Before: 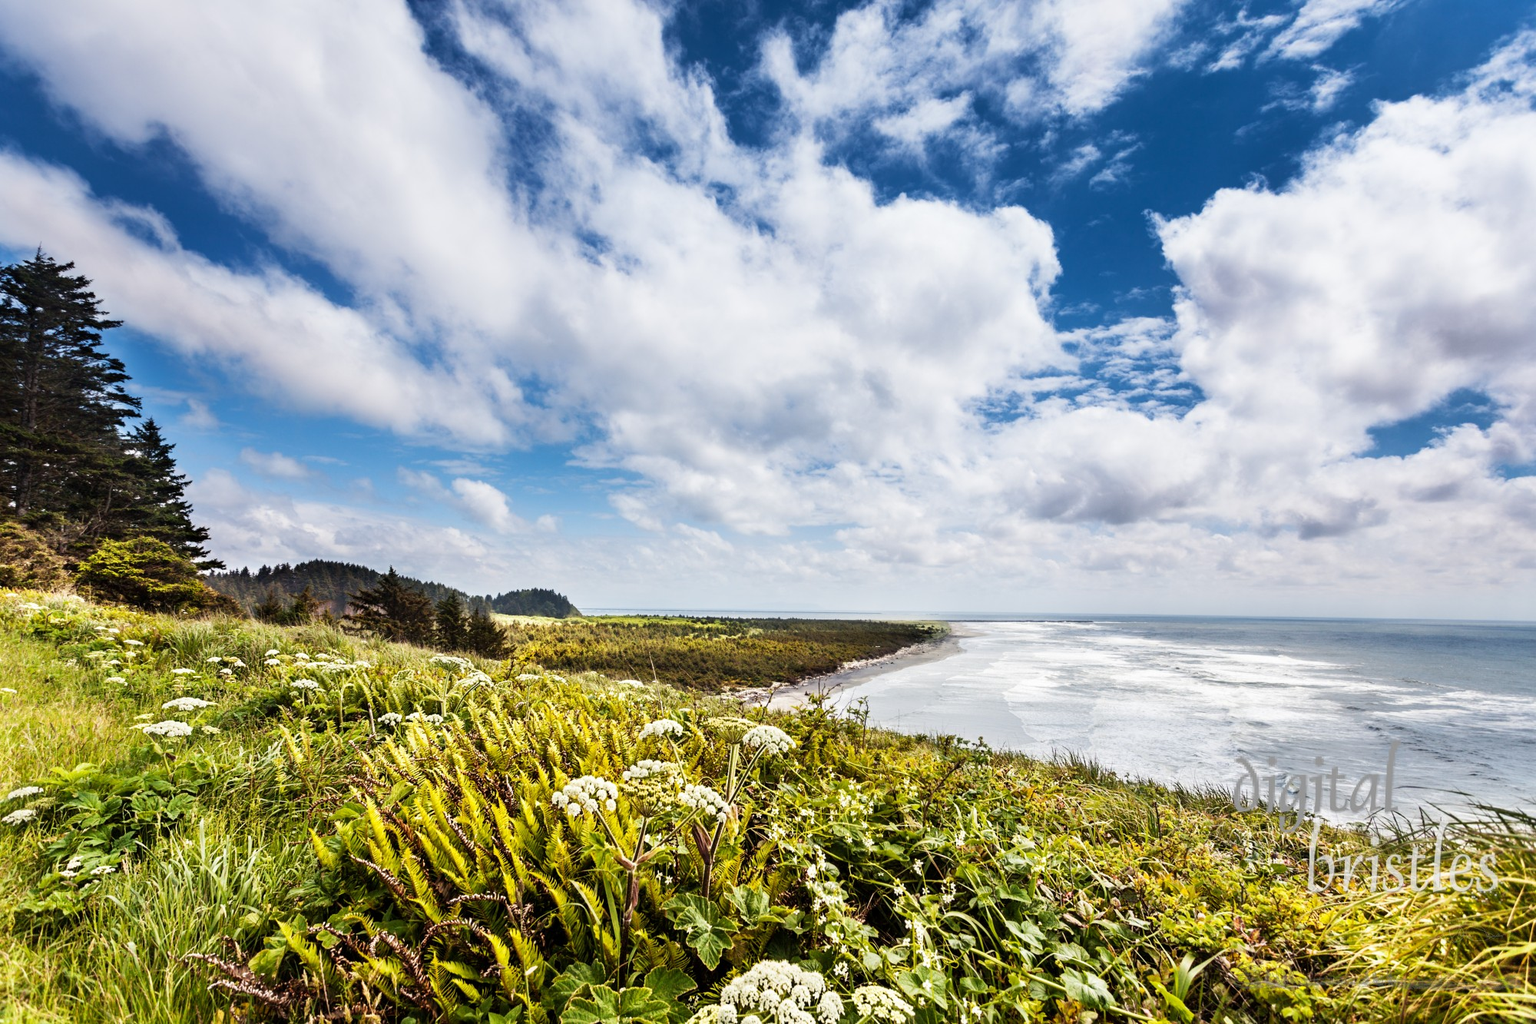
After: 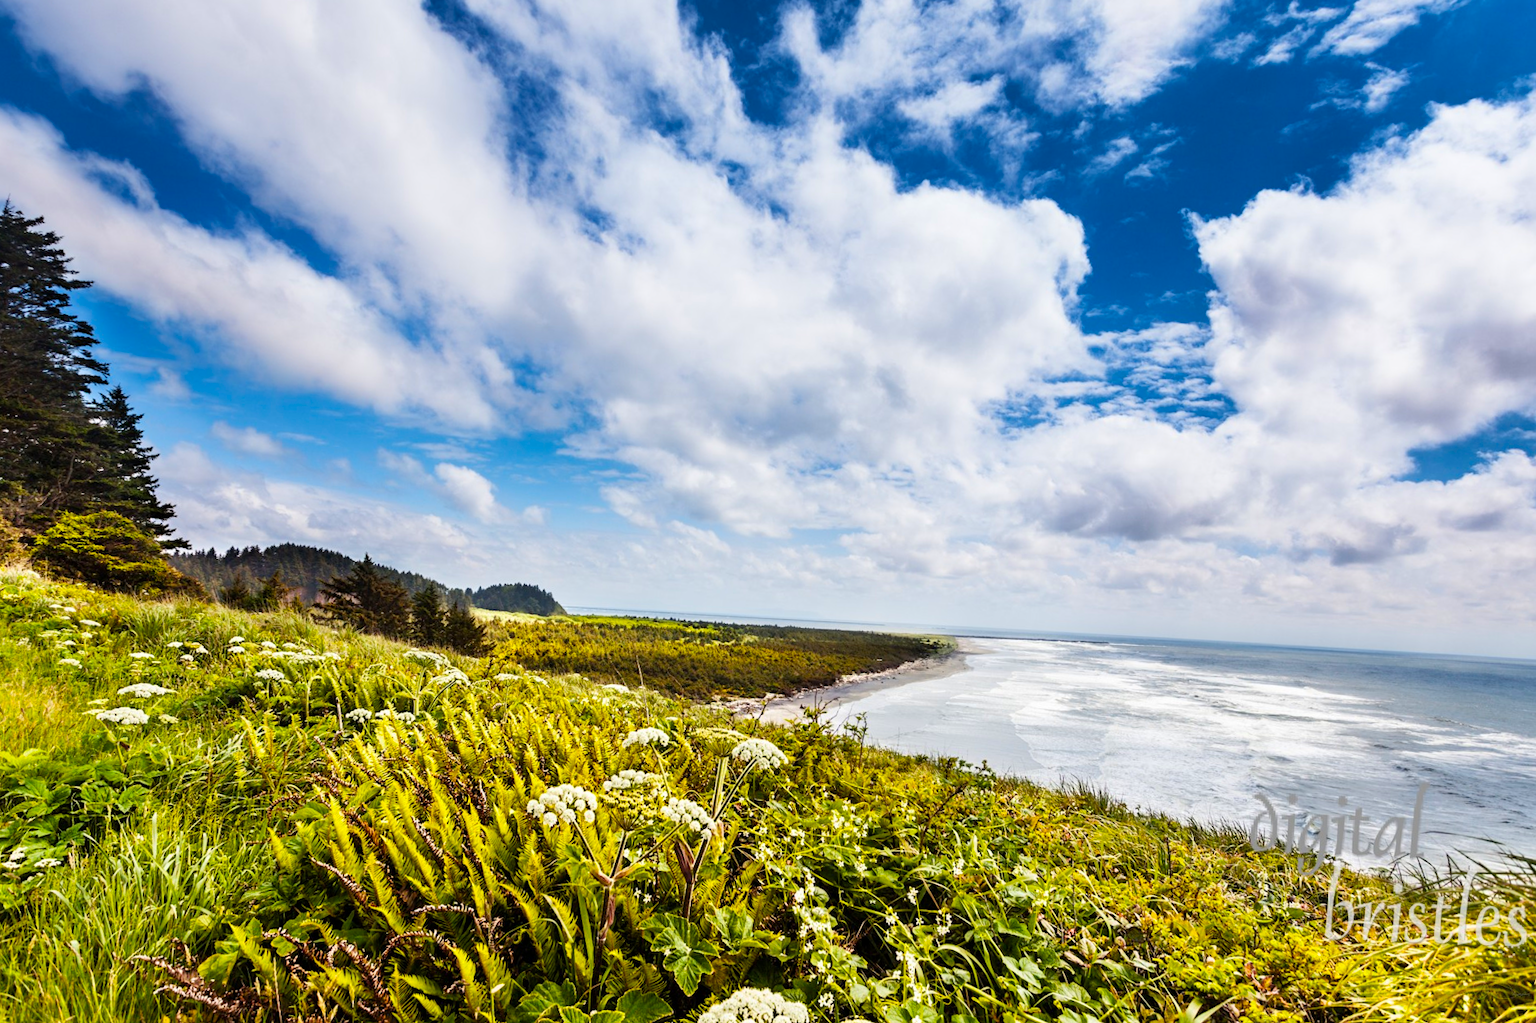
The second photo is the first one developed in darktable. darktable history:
crop and rotate: angle -2.38°
color balance rgb: perceptual saturation grading › global saturation 25%, global vibrance 20%
